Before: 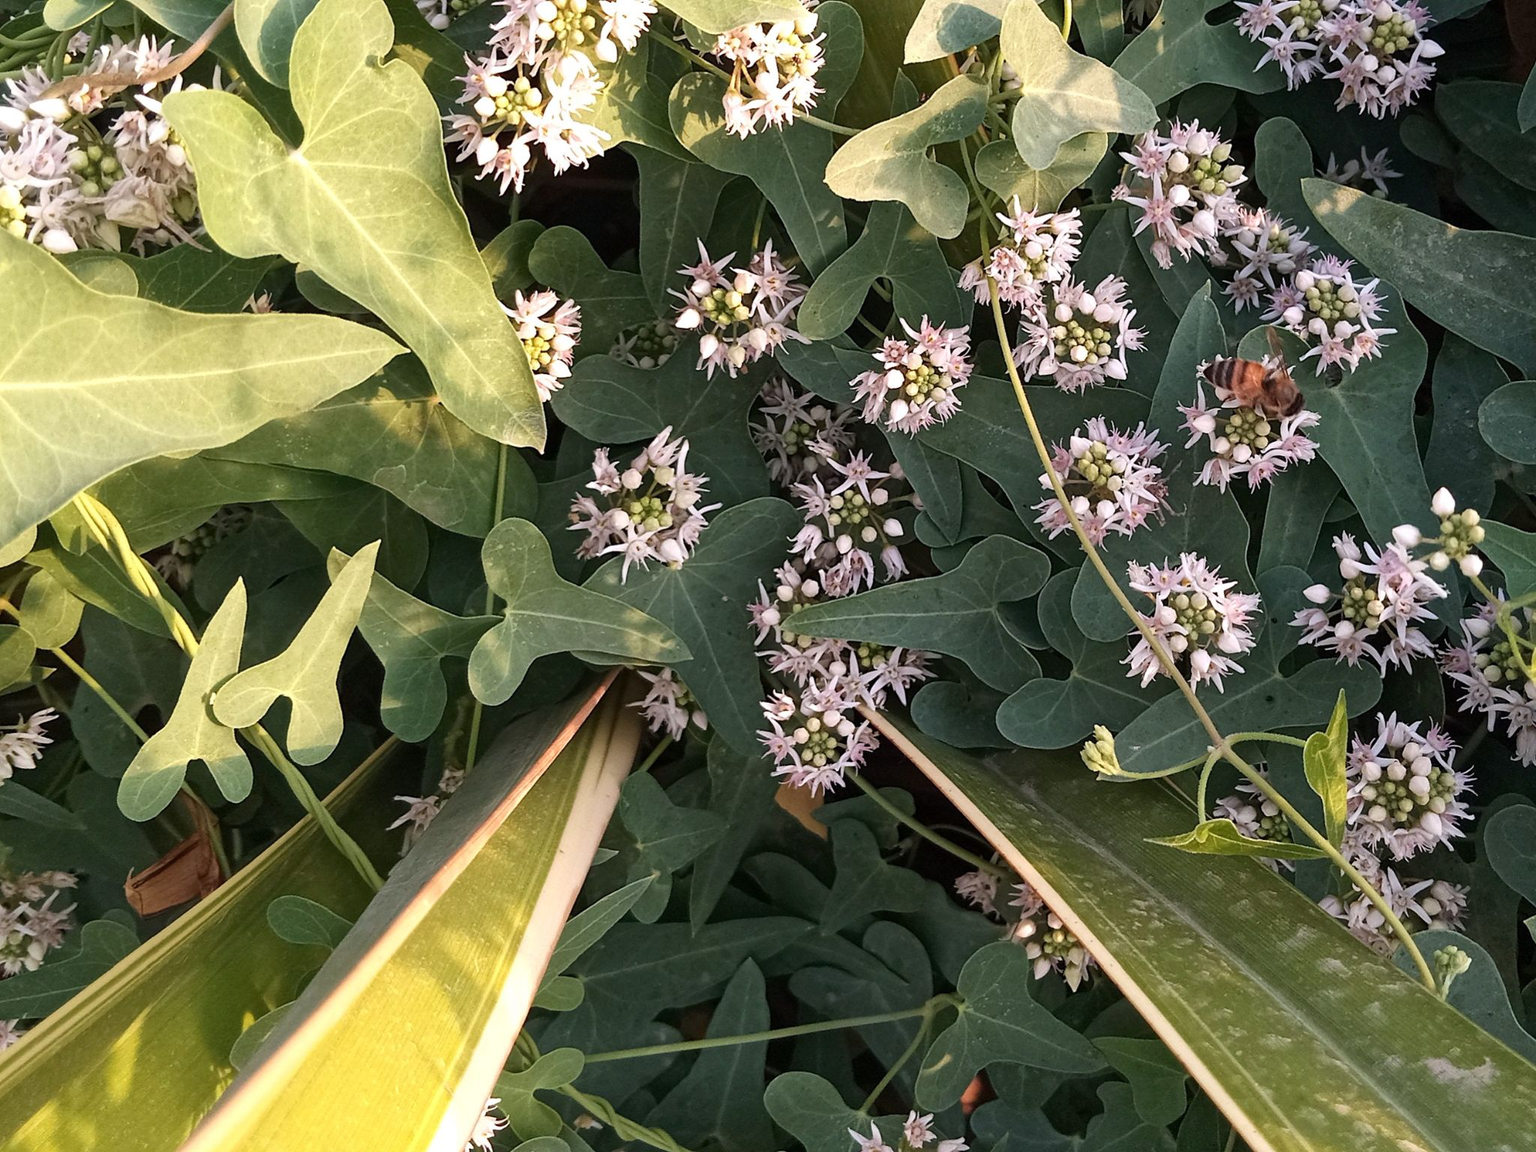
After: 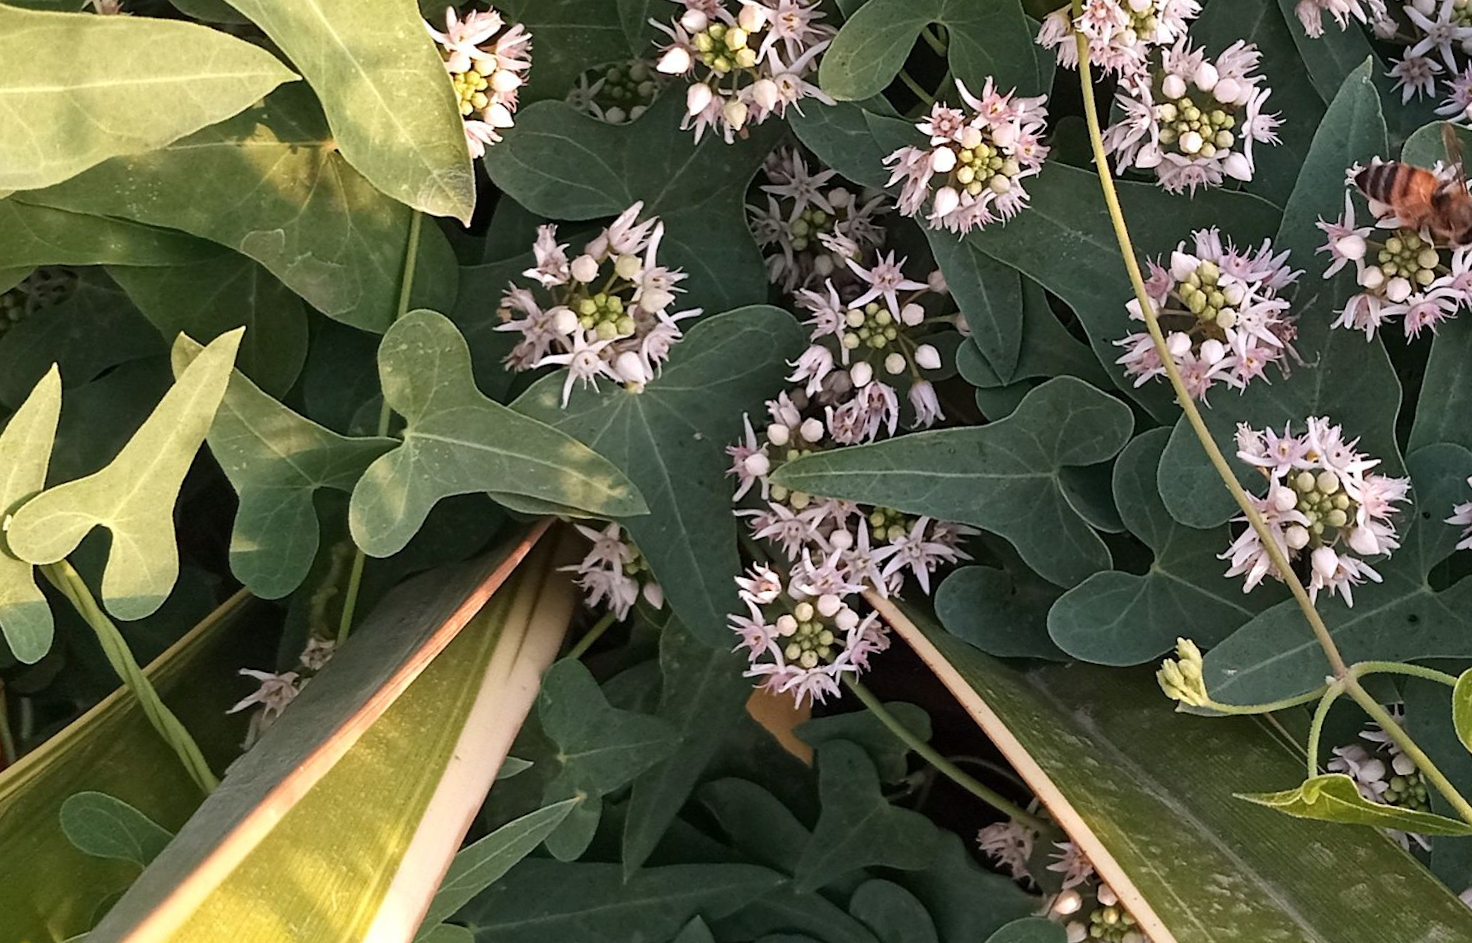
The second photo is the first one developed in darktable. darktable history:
crop and rotate: angle -3.9°, left 9.777%, top 20.998%, right 11.962%, bottom 12.122%
